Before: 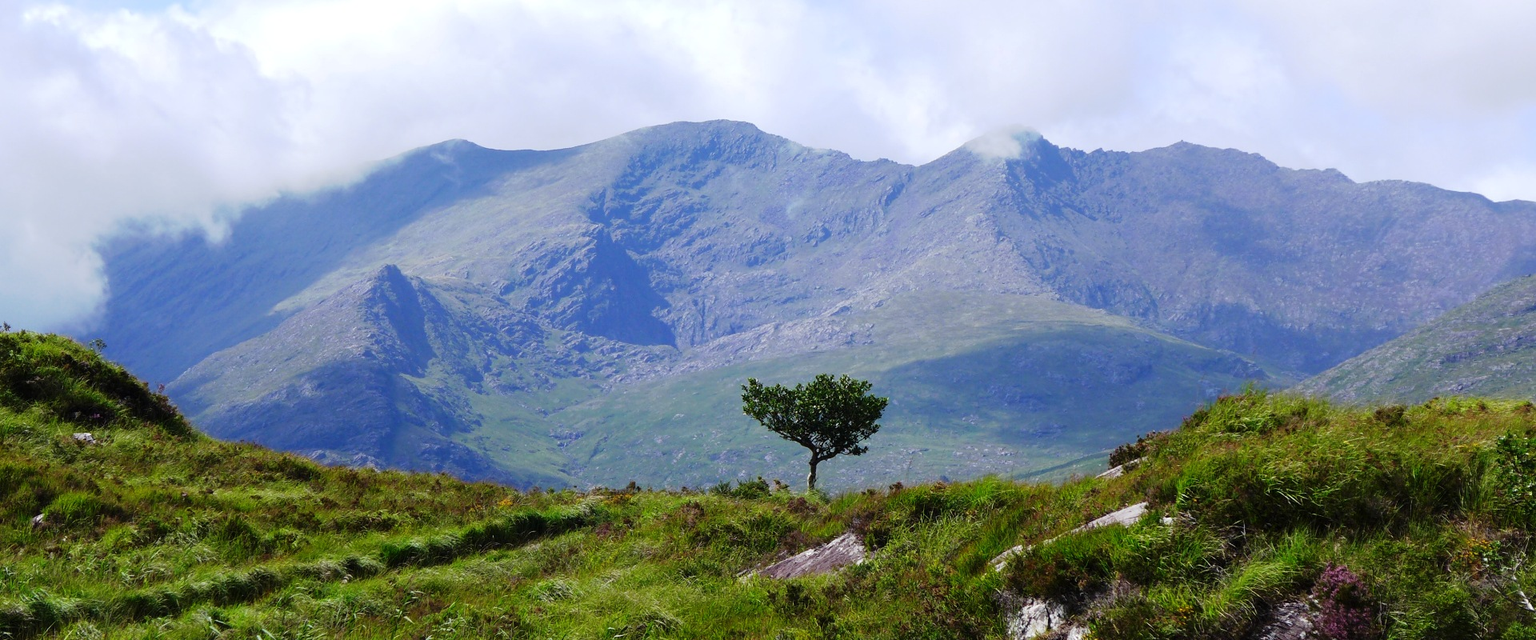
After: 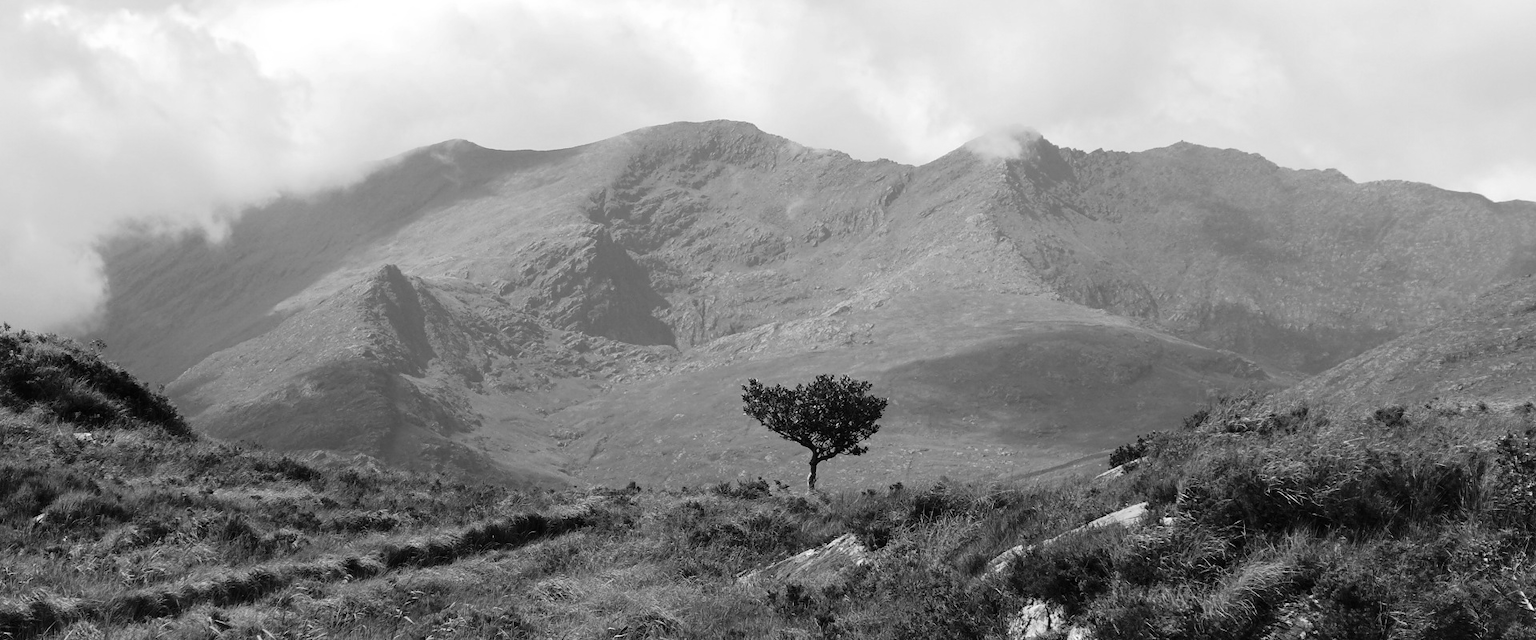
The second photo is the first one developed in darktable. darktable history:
monochrome: on, module defaults
color balance rgb: linear chroma grading › global chroma -16.06%, perceptual saturation grading › global saturation -32.85%, global vibrance -23.56%
